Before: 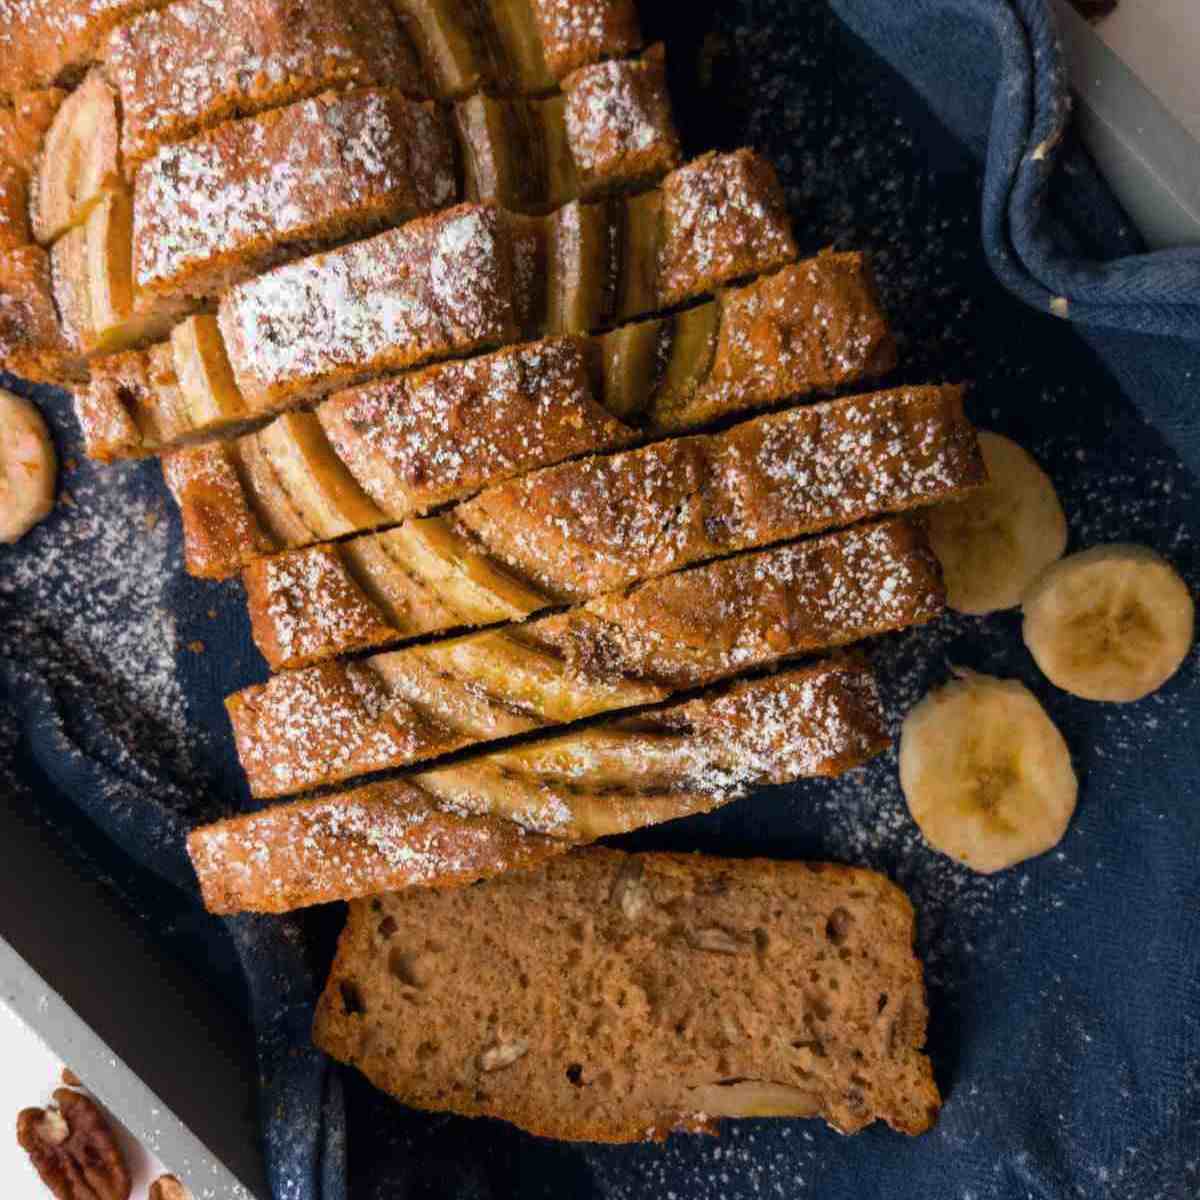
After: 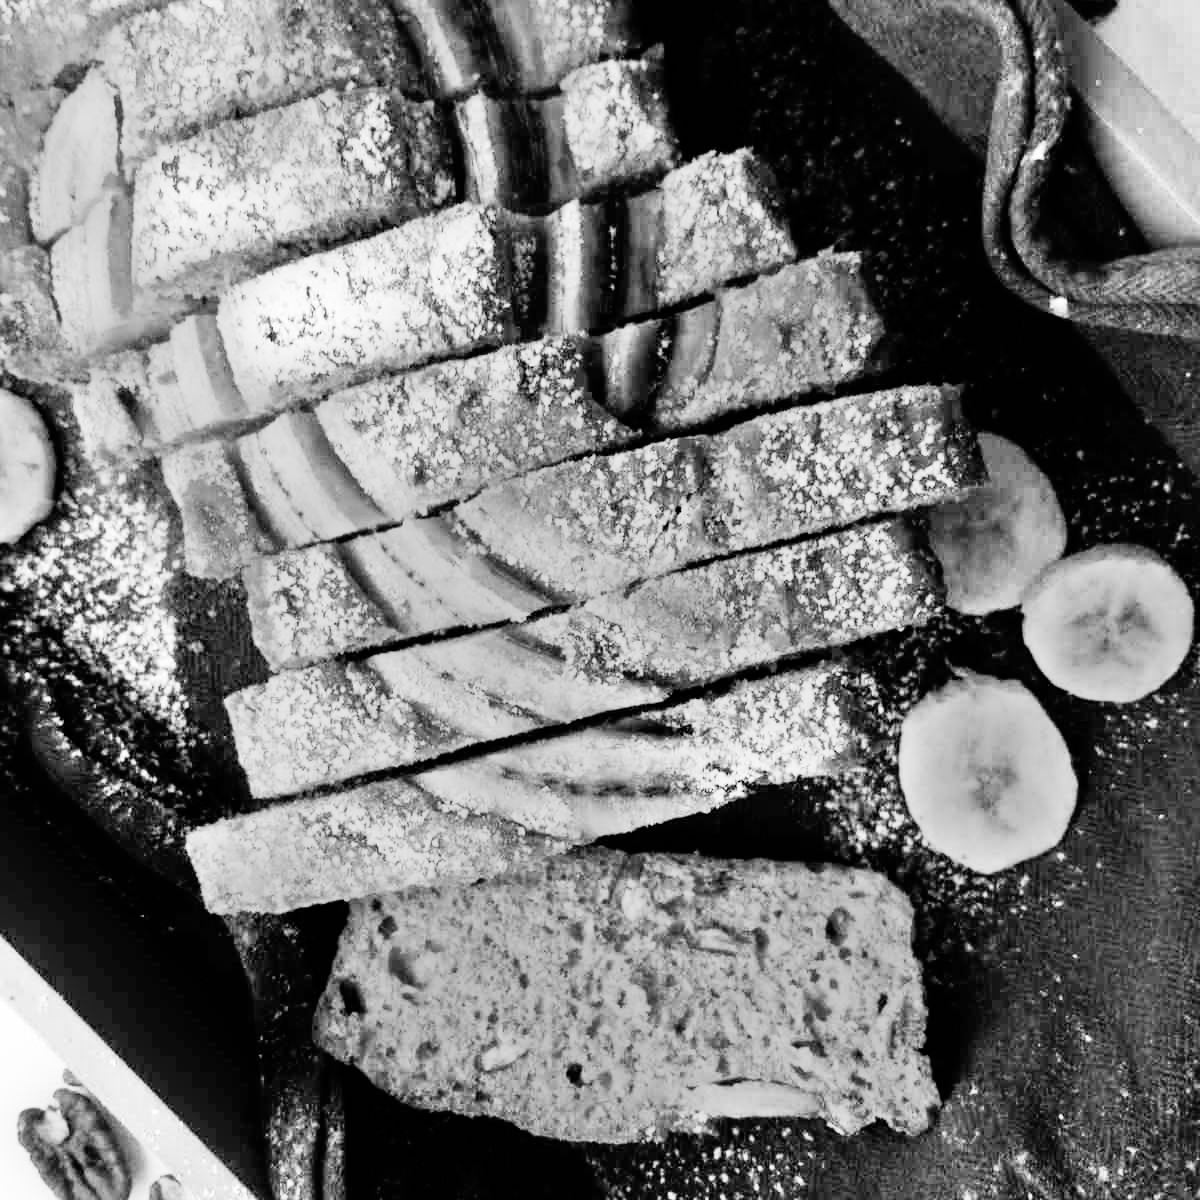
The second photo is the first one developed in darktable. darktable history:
base curve: curves: ch0 [(0, 0) (0.595, 0.418) (1, 1)], preserve colors none
monochrome: size 1
rgb curve: curves: ch0 [(0, 0) (0.21, 0.15) (0.24, 0.21) (0.5, 0.75) (0.75, 0.96) (0.89, 0.99) (1, 1)]; ch1 [(0, 0.02) (0.21, 0.13) (0.25, 0.2) (0.5, 0.67) (0.75, 0.9) (0.89, 0.97) (1, 1)]; ch2 [(0, 0.02) (0.21, 0.13) (0.25, 0.2) (0.5, 0.67) (0.75, 0.9) (0.89, 0.97) (1, 1)], compensate middle gray true
contrast brightness saturation: contrast 0.1, brightness 0.03, saturation 0.09
tone equalizer: -7 EV 0.15 EV, -6 EV 0.6 EV, -5 EV 1.15 EV, -4 EV 1.33 EV, -3 EV 1.15 EV, -2 EV 0.6 EV, -1 EV 0.15 EV, mask exposure compensation -0.5 EV
